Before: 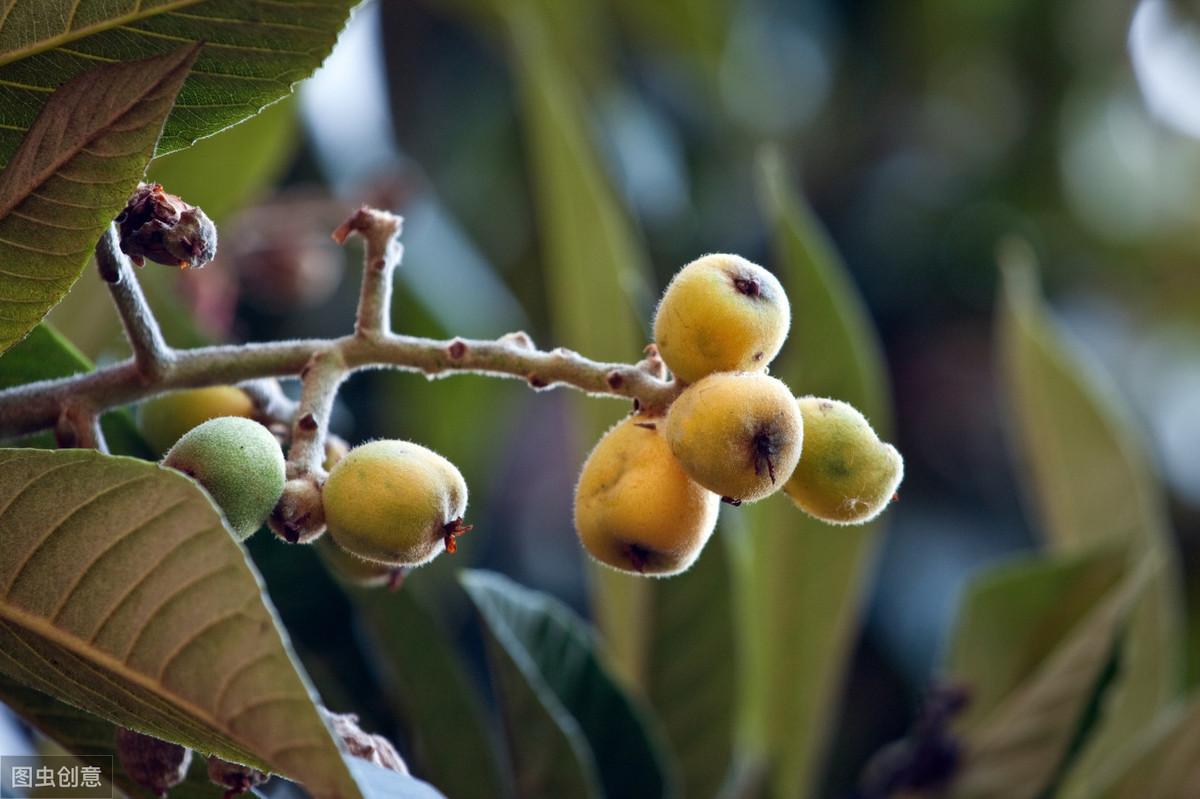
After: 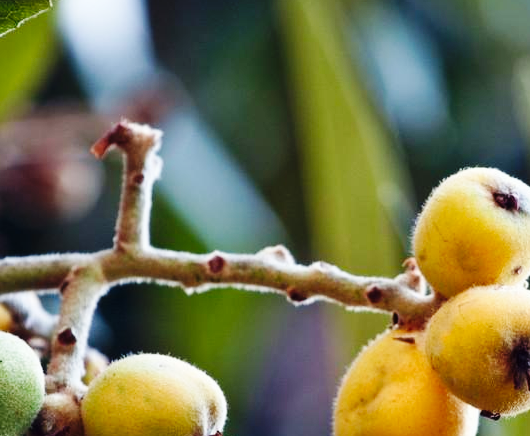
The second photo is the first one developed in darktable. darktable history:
base curve: curves: ch0 [(0, 0) (0.036, 0.025) (0.121, 0.166) (0.206, 0.329) (0.605, 0.79) (1, 1)], preserve colors none
crop: left 20.13%, top 10.817%, right 35.643%, bottom 34.505%
contrast equalizer: octaves 7, y [[0.6 ×6], [0.55 ×6], [0 ×6], [0 ×6], [0 ×6]], mix -0.102
